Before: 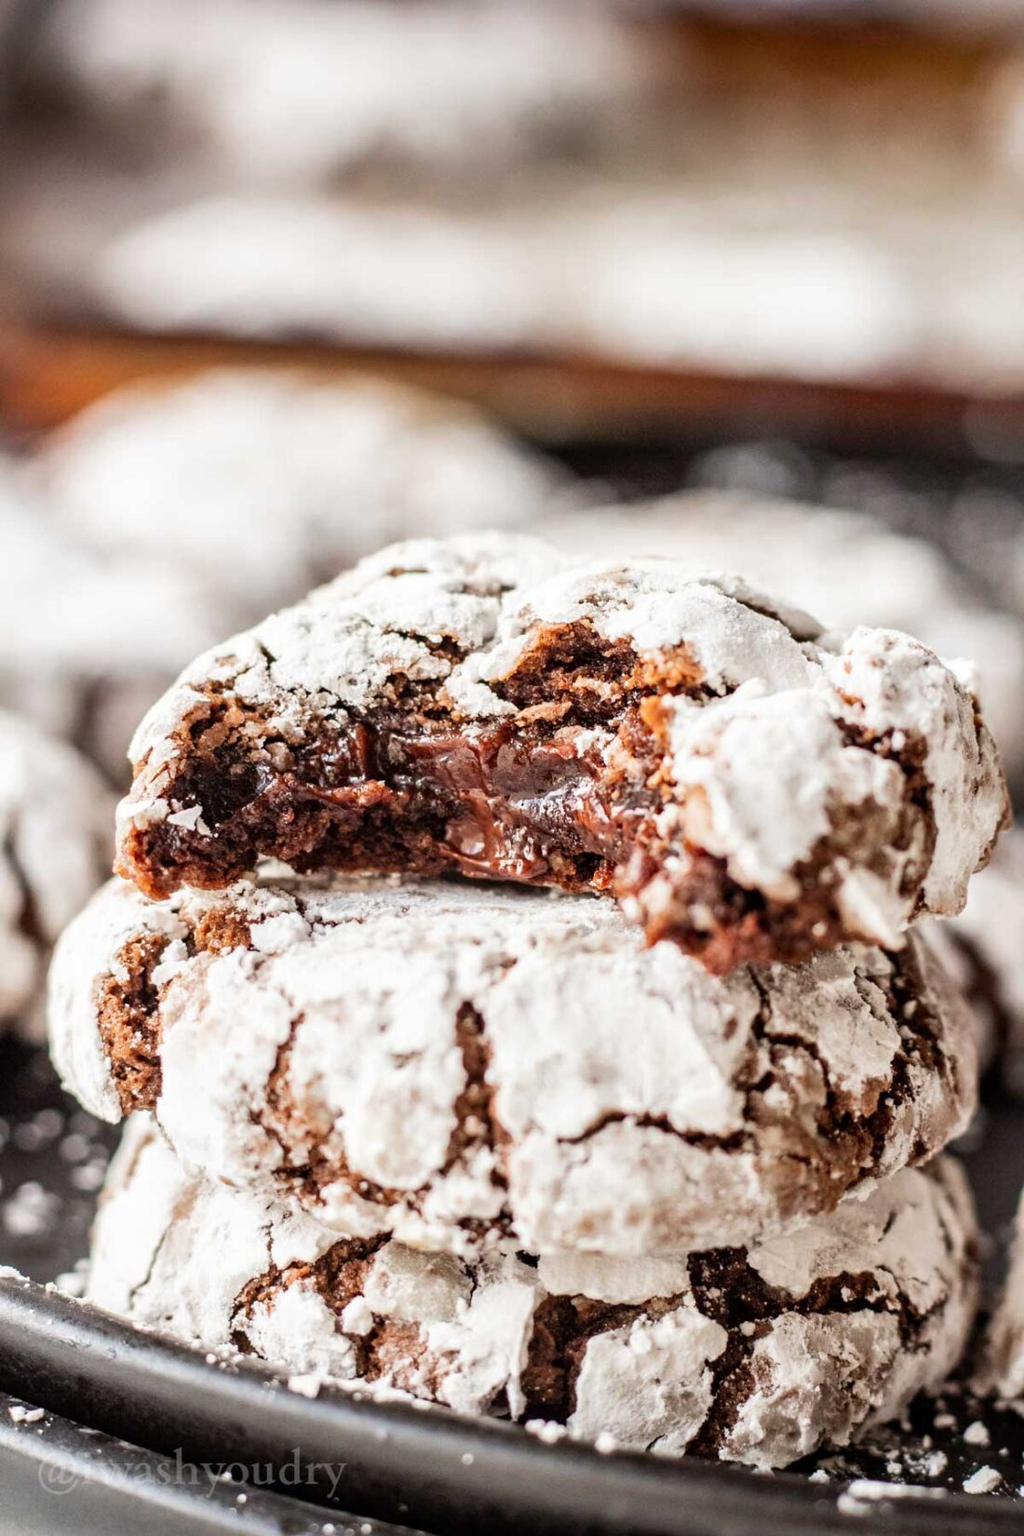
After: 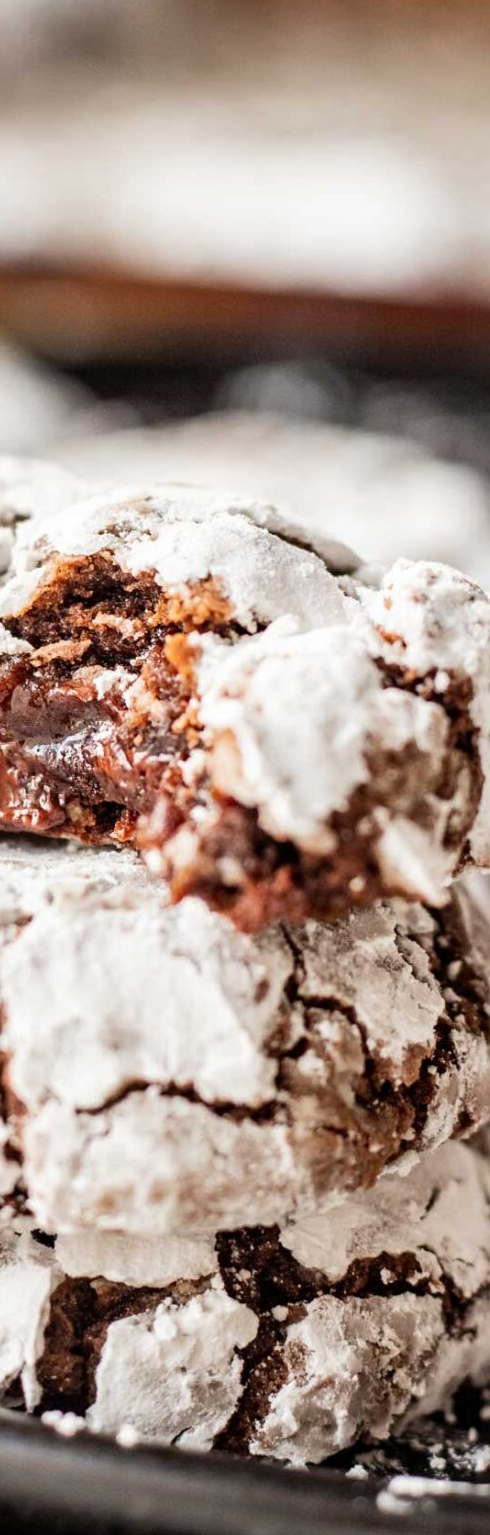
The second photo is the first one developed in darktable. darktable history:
crop: left 47.559%, top 6.916%, right 7.895%
